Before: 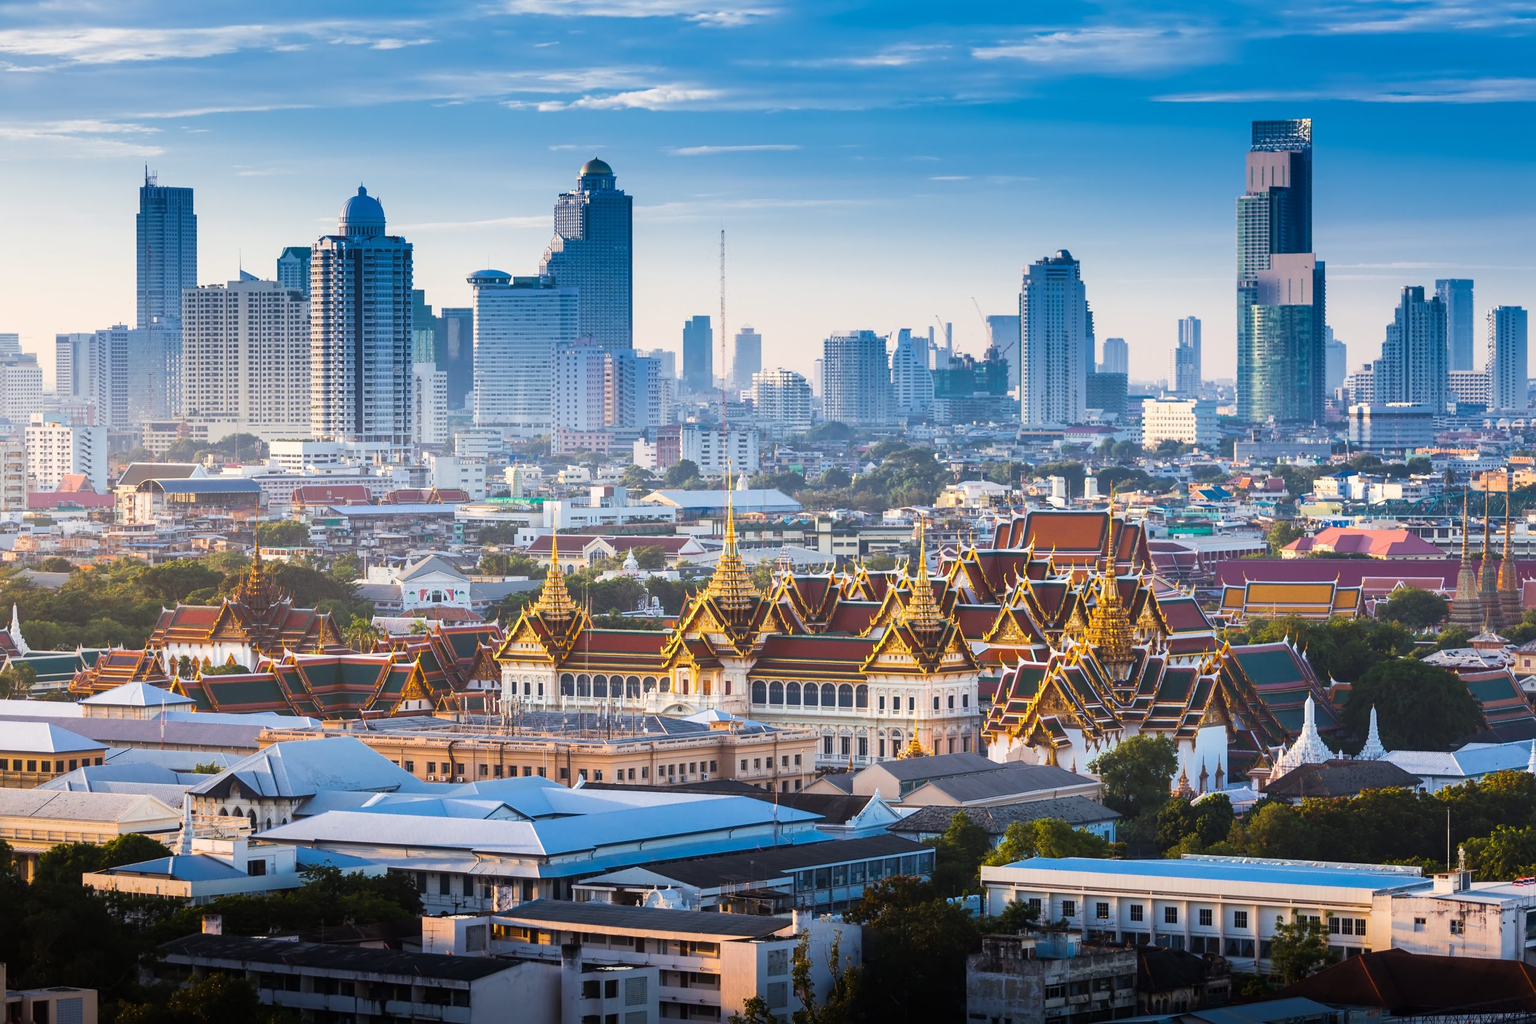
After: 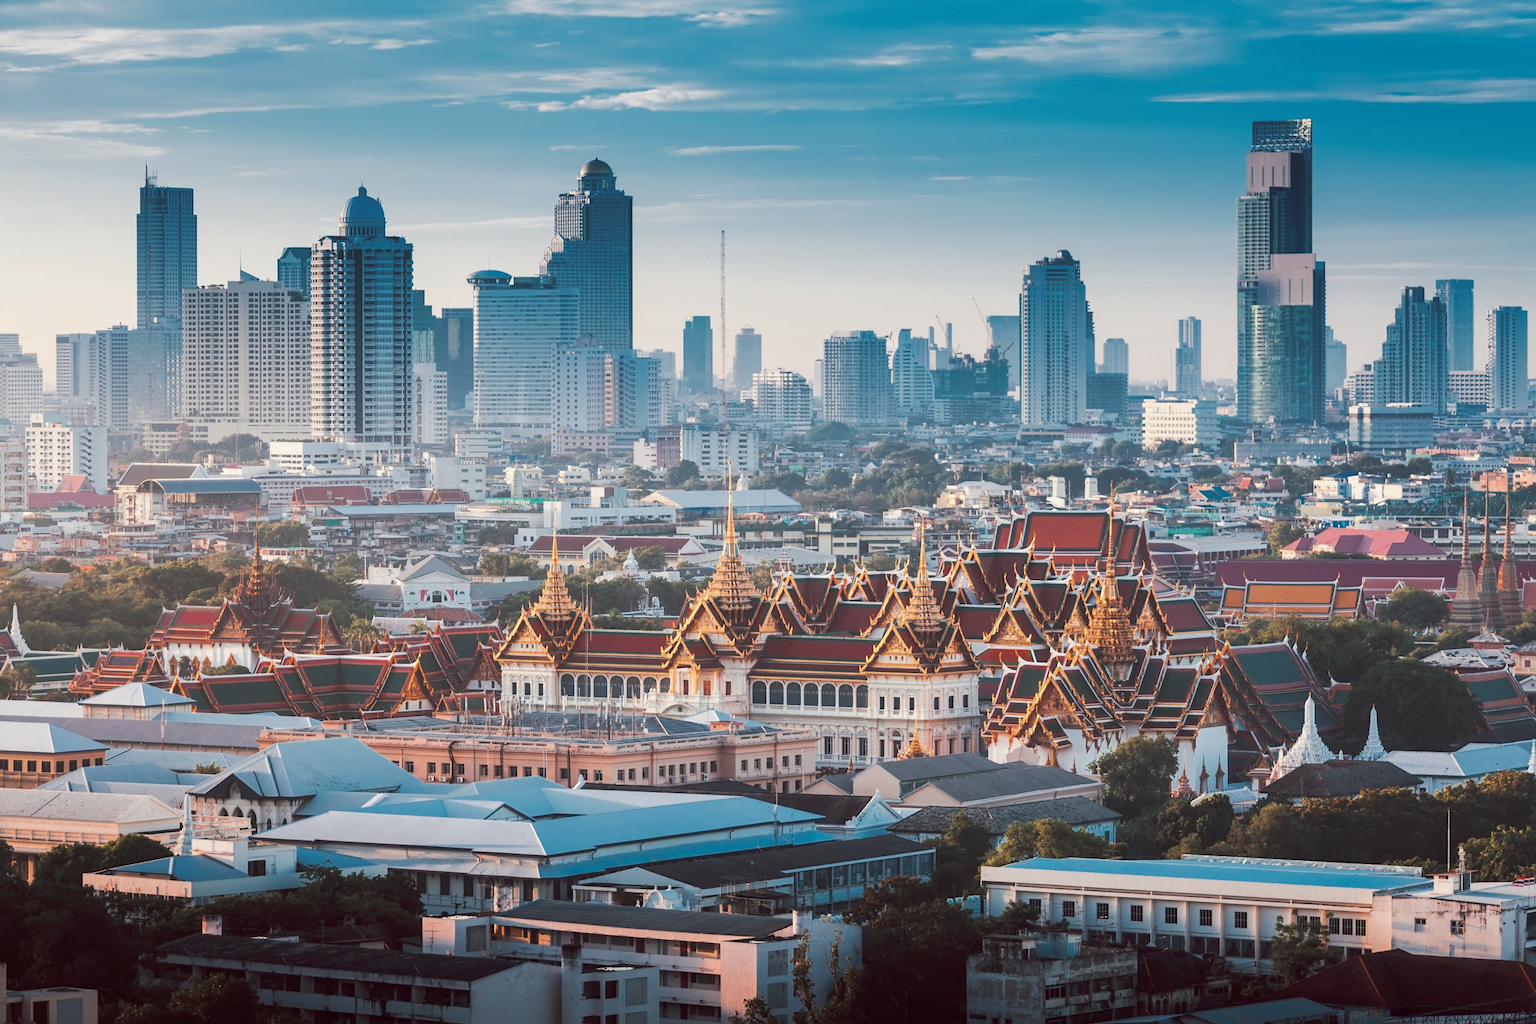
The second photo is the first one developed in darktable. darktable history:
tone curve: curves: ch0 [(0, 0) (0.003, 0.023) (0.011, 0.033) (0.025, 0.057) (0.044, 0.099) (0.069, 0.132) (0.1, 0.155) (0.136, 0.179) (0.177, 0.213) (0.224, 0.255) (0.277, 0.299) (0.335, 0.347) (0.399, 0.407) (0.468, 0.473) (0.543, 0.546) (0.623, 0.619) (0.709, 0.698) (0.801, 0.775) (0.898, 0.871) (1, 1)], preserve colors none
color look up table: target L [94.78, 94.15, 93.13, 87.74, 72.92, 70.42, 67.02, 50.2, 45.15, 20.31, 200.82, 89.65, 74.24, 67.66, 71.77, 64.49, 51.38, 56.26, 44.55, 43.6, 46.83, 48.56, 32.53, 29.09, 14, 78.59, 64.45, 65.84, 51.13, 42.42, 39.85, 57.32, 46.54, 43.54, 42.82, 42.93, 27.94, 29.56, 31.45, 27.82, 14.76, 9.854, 3.741, 95.64, 83.27, 76.27, 61.89, 44.97, 4.349], target a [-6.608, -2.415, -17.39, -38.61, -43.11, 3.677, -9.371, -30.77, -20.2, -4.236, 0, 5.911, 31.28, 39.42, 14.16, 6.718, 66.81, 46.02, 60.27, 71.47, 72.8, 31.03, 15.52, 55.06, 41.65, 10.99, 29.03, 4.949, 60.45, 71.39, 74.45, -9.265, -8, 25.76, 11.87, -0.946, 58.45, 56.69, -0.463, -7.209, 41.96, 33.46, 12.18, -6.07, -40.78, -23.69, -3.91, -22.82, 1.448], target b [19.07, 54.77, 47.61, 5.153, 37.82, 45.58, 18.85, 2.778, 26.13, 11.71, -0.001, 7.924, 43.2, 0.656, 21.31, 7.161, 38.38, 31.03, 10.65, 35.41, 66.15, 15.44, 24.67, 44.54, 10.61, -7.907, -27.31, -19.97, -13.11, -25.98, -46.78, -36.35, -45.22, -16.16, -37.99, -51.56, -39.73, 1.465, -0.16, -30.08, -21.13, -60.7, -39.57, -0.192, -17.4, -2.383, -7.989, -19.6, -7.352], num patches 49
